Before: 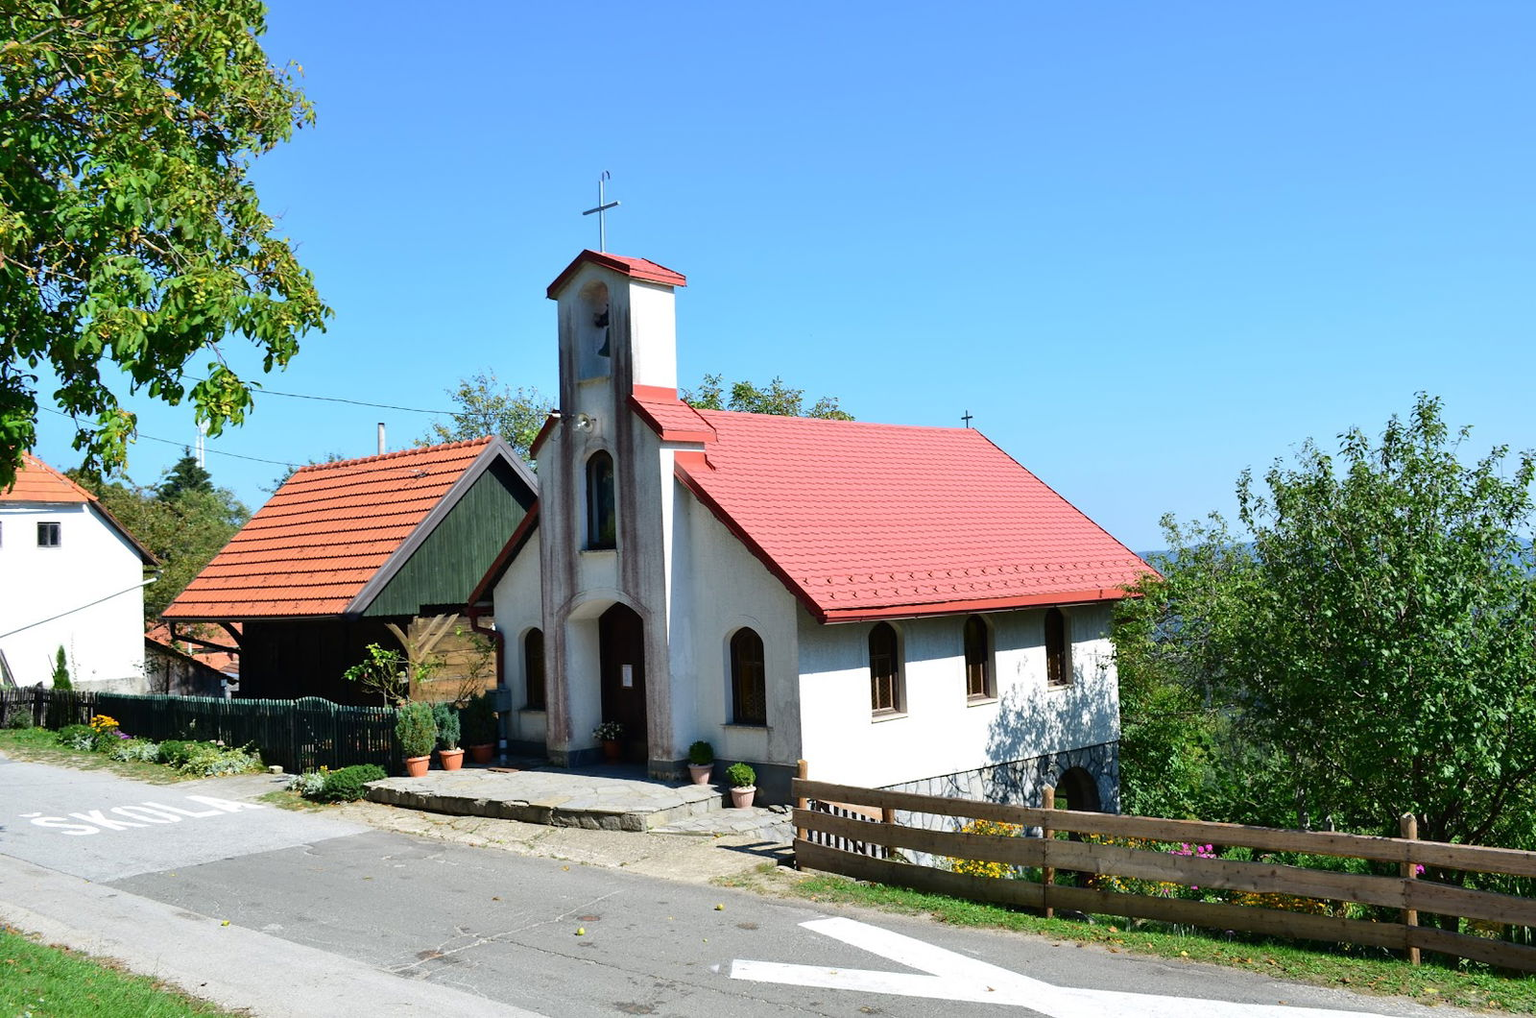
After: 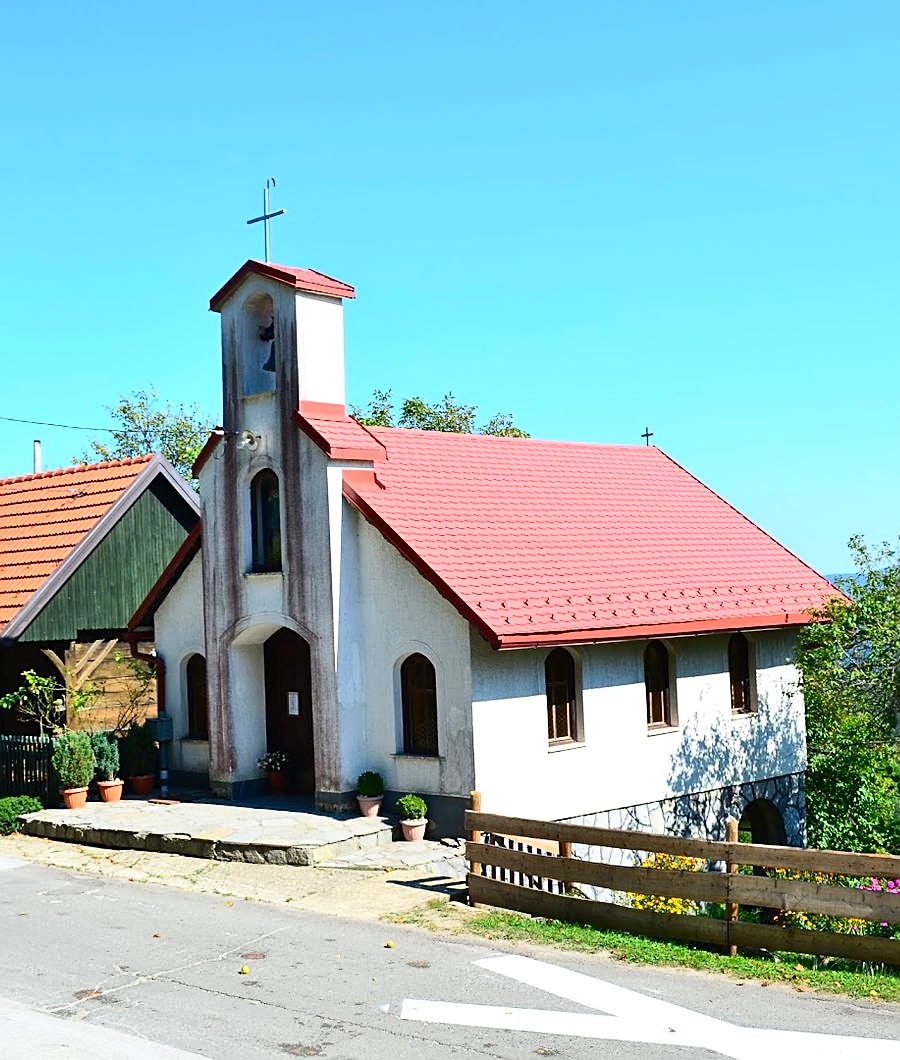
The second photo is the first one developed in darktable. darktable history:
sharpen: on, module defaults
crop and rotate: left 22.516%, right 21.234%
contrast brightness saturation: contrast 0.23, brightness 0.1, saturation 0.29
exposure: exposure 0.15 EV, compensate highlight preservation false
